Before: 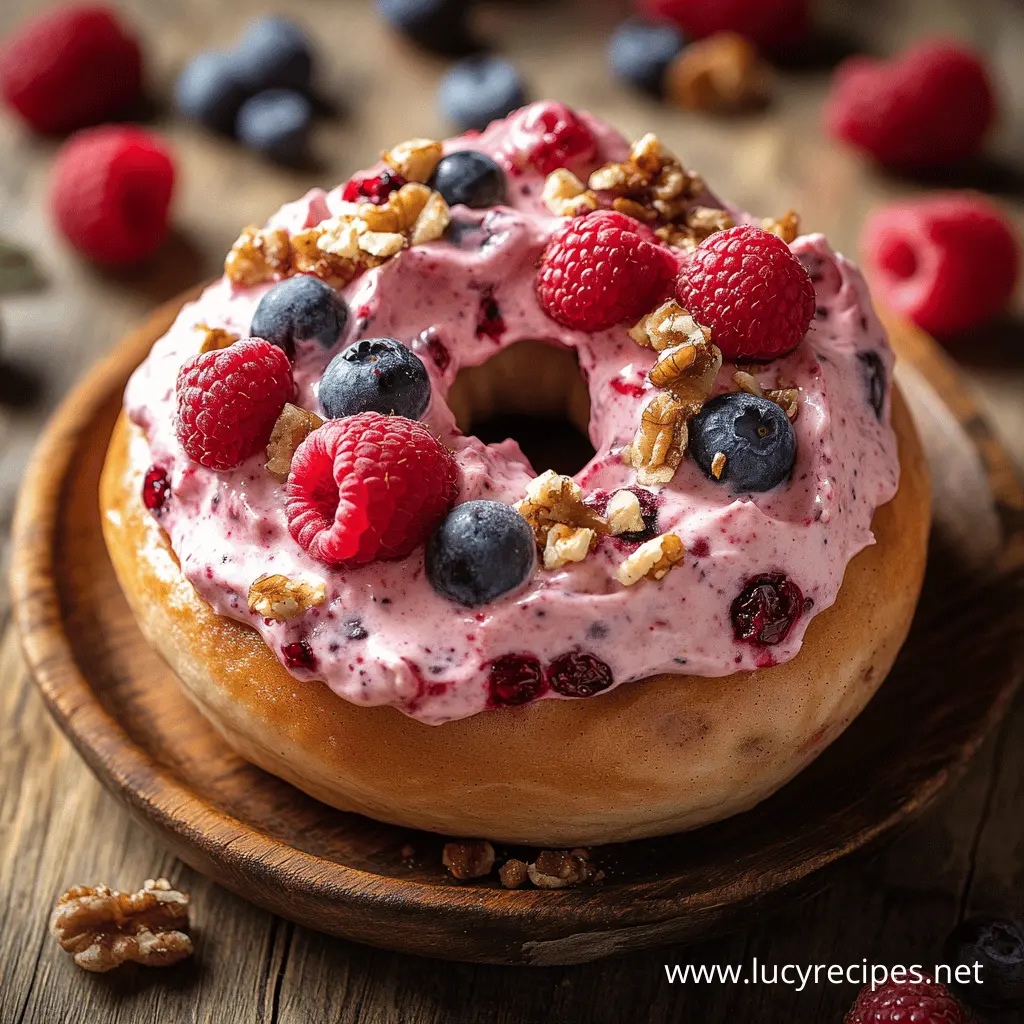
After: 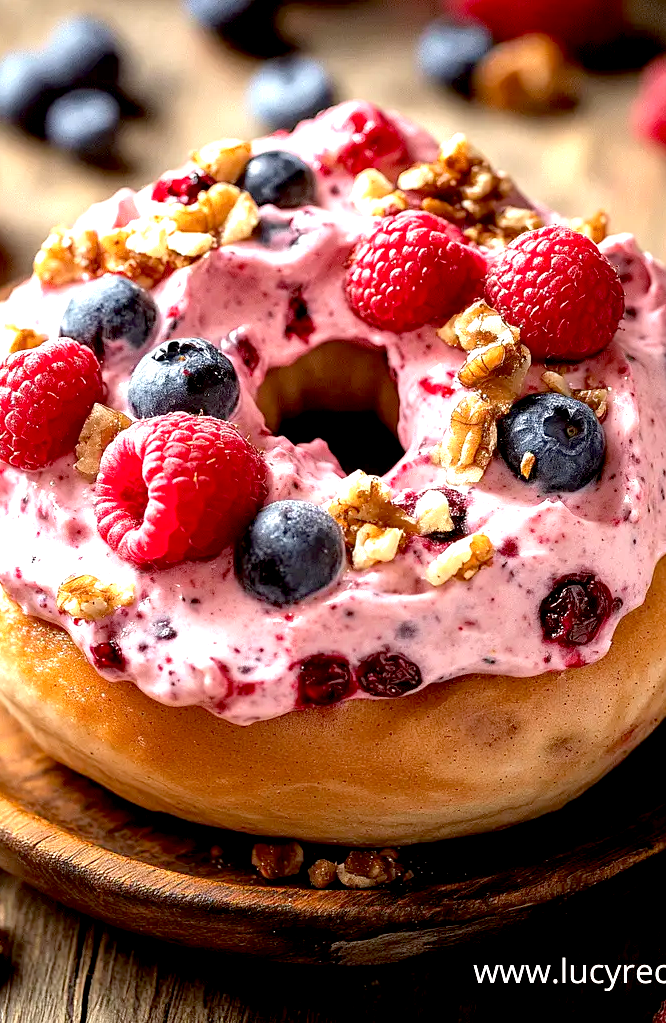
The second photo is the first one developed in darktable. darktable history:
exposure: black level correction 0.01, exposure 1 EV, compensate exposure bias true, compensate highlight preservation false
shadows and highlights: shadows -9.44, white point adjustment 1.45, highlights 8.79
crop and rotate: left 18.688%, right 16.223%
